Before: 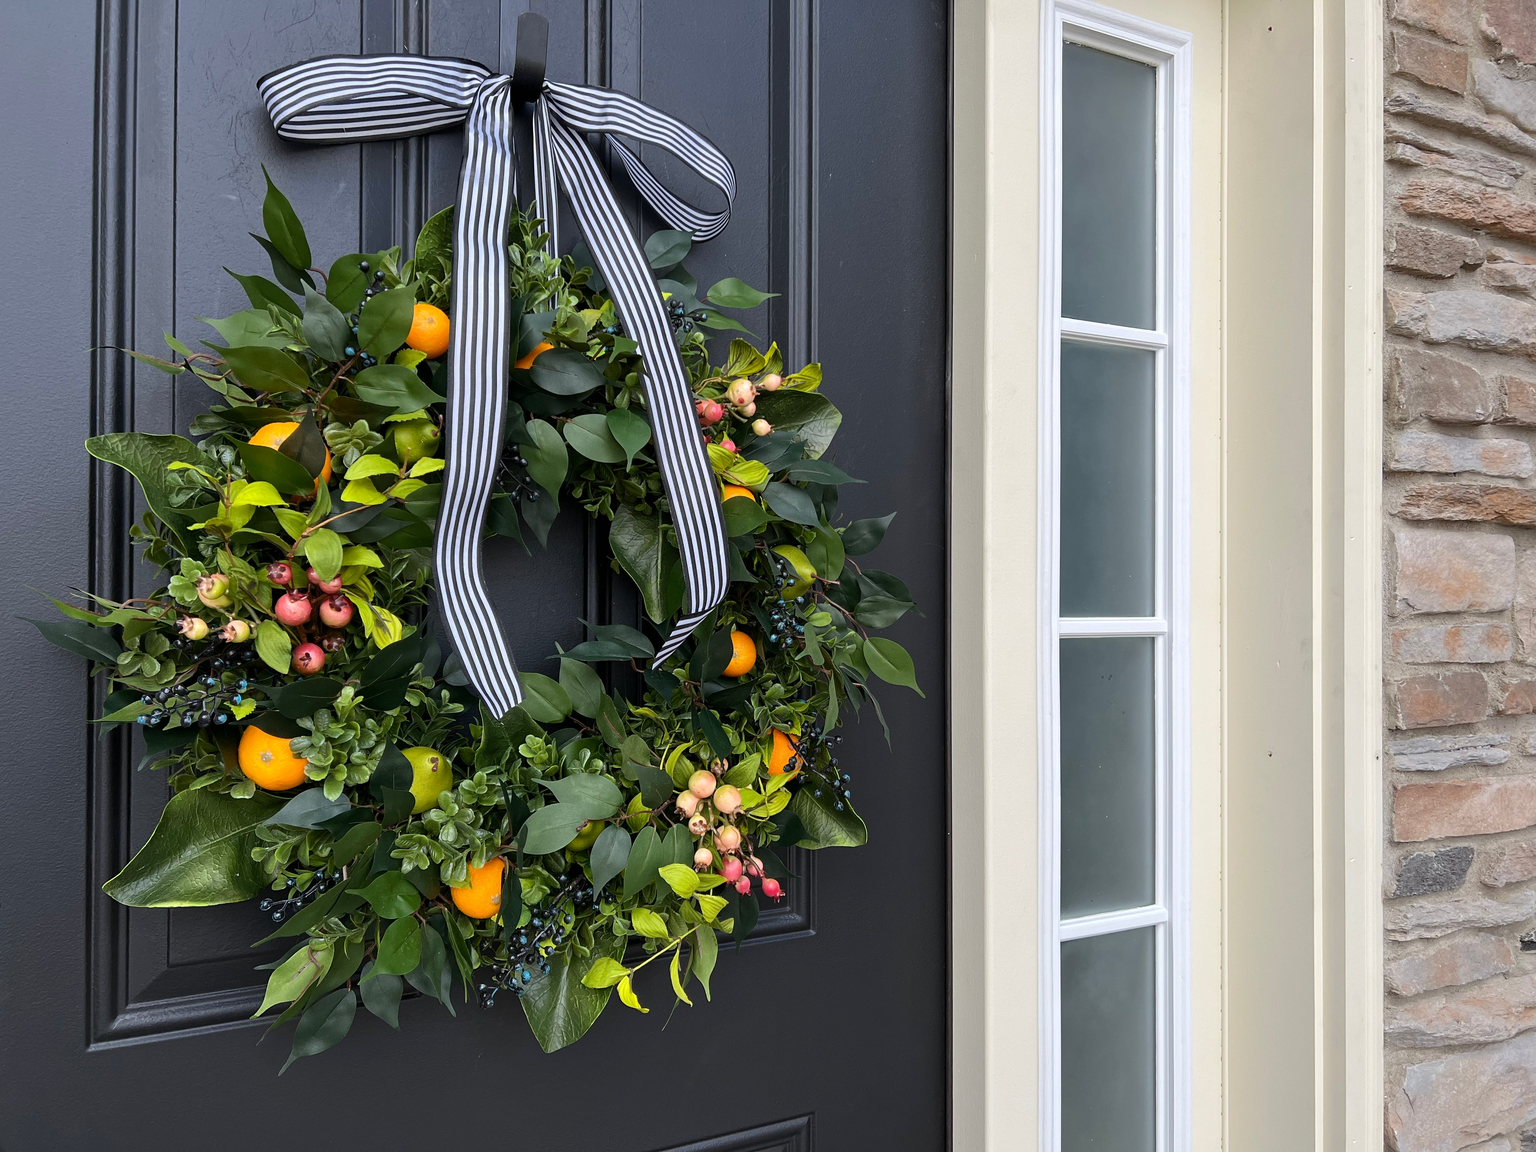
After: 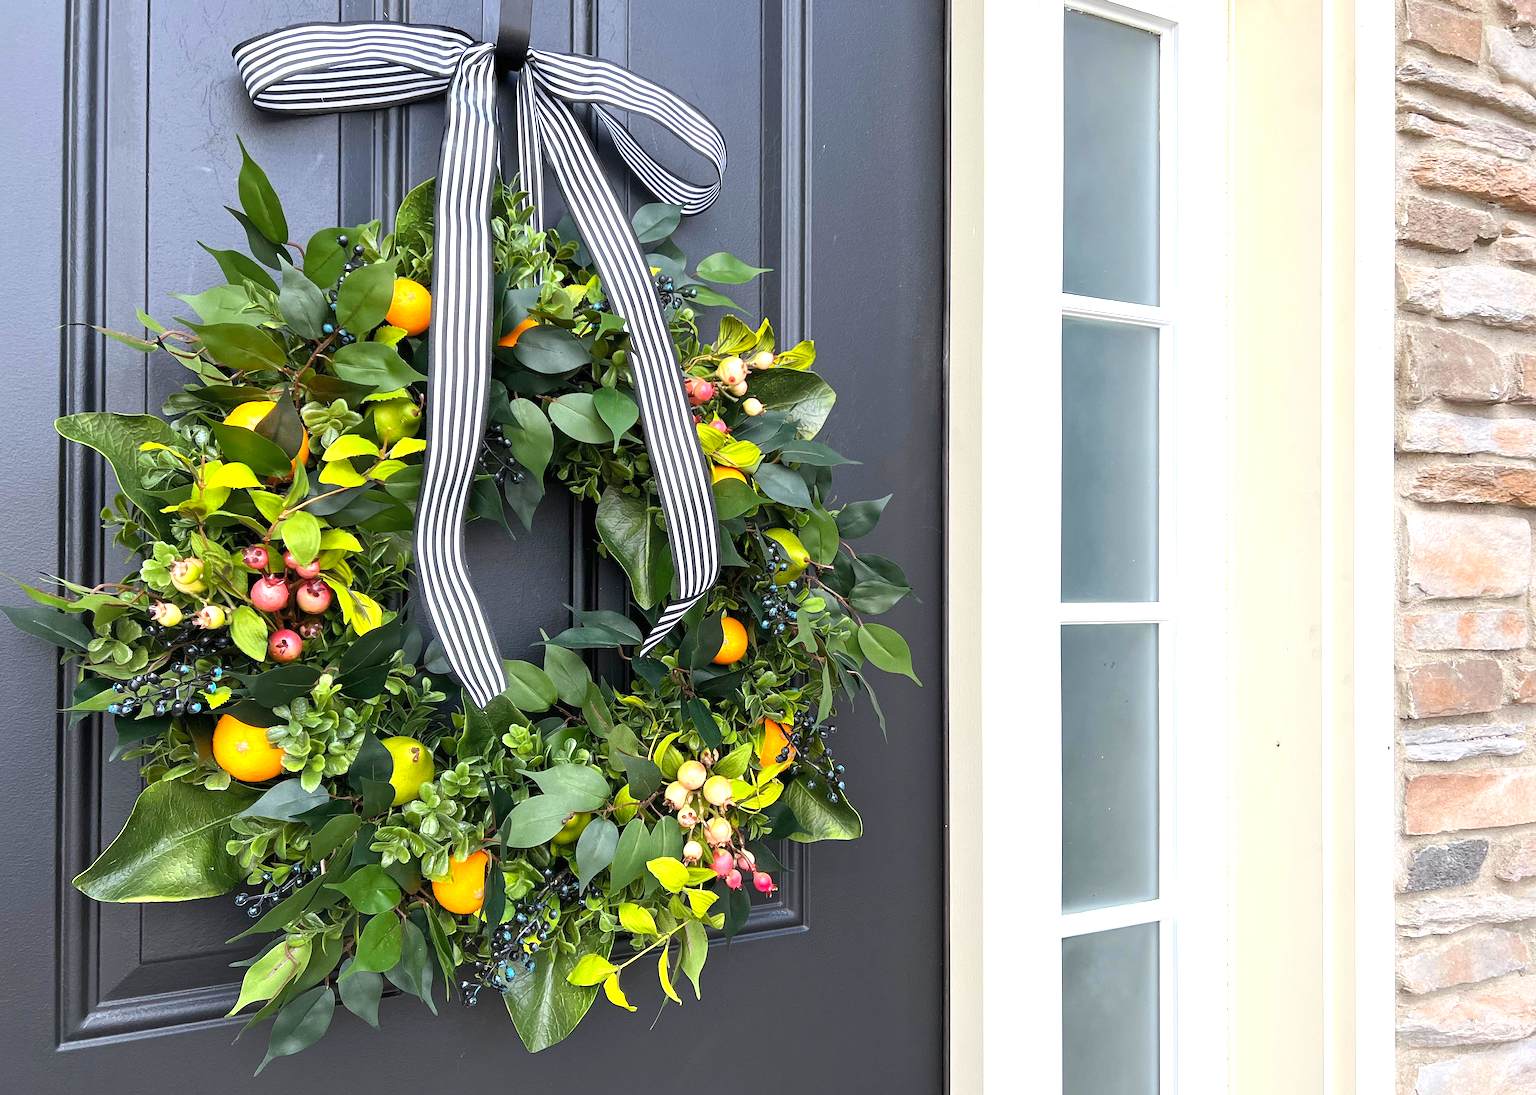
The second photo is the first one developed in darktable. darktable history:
crop: left 2.116%, top 2.921%, right 1.004%, bottom 4.91%
exposure: exposure 1 EV, compensate highlight preservation false
contrast brightness saturation: contrast 0.035, brightness 0.063, saturation 0.127
